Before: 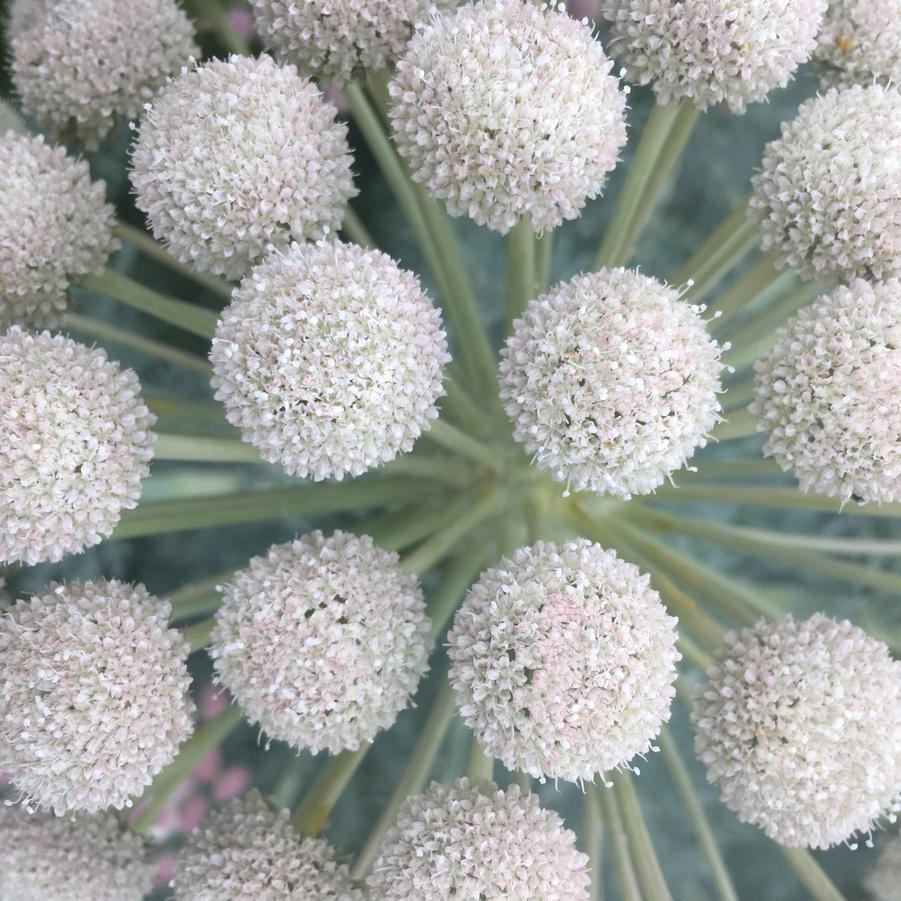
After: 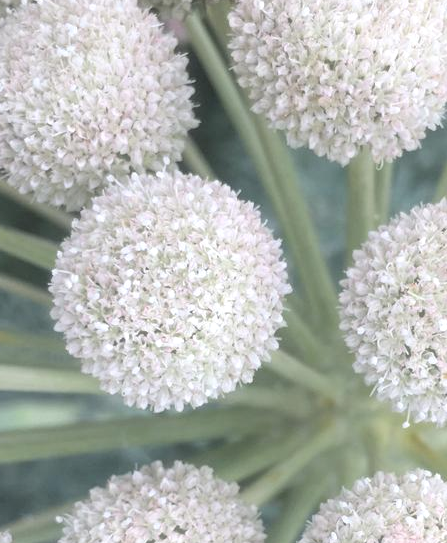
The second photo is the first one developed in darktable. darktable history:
crop: left 17.802%, top 7.7%, right 32.497%, bottom 31.979%
contrast brightness saturation: brightness 0.145
local contrast: on, module defaults
haze removal: strength -0.104, compatibility mode true
